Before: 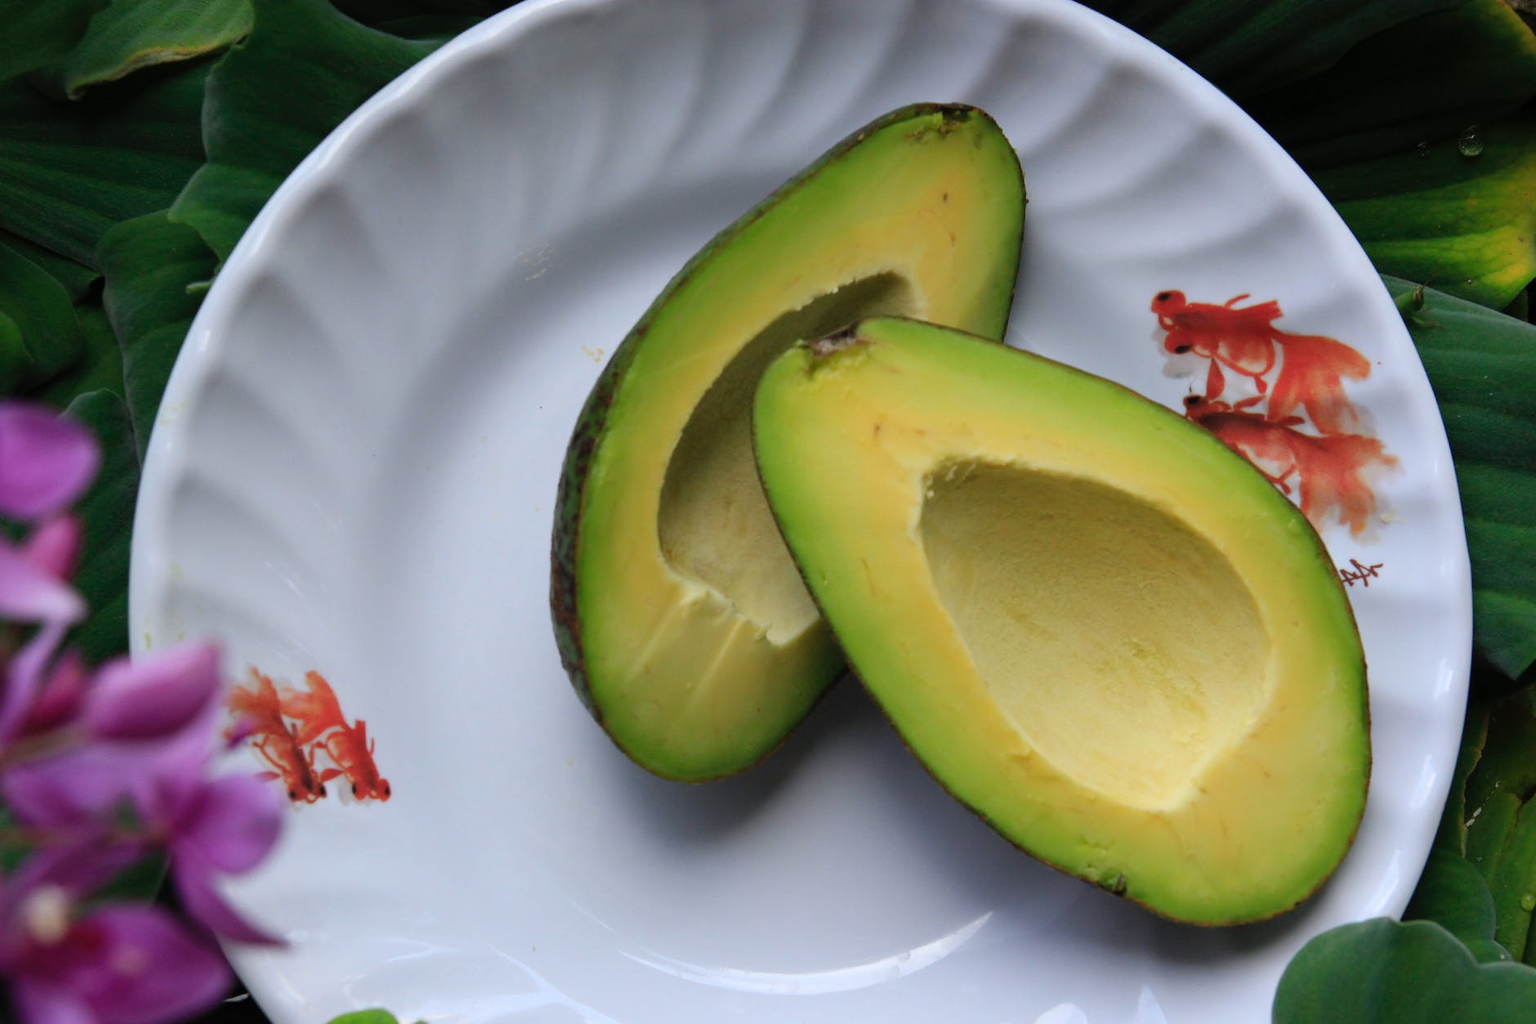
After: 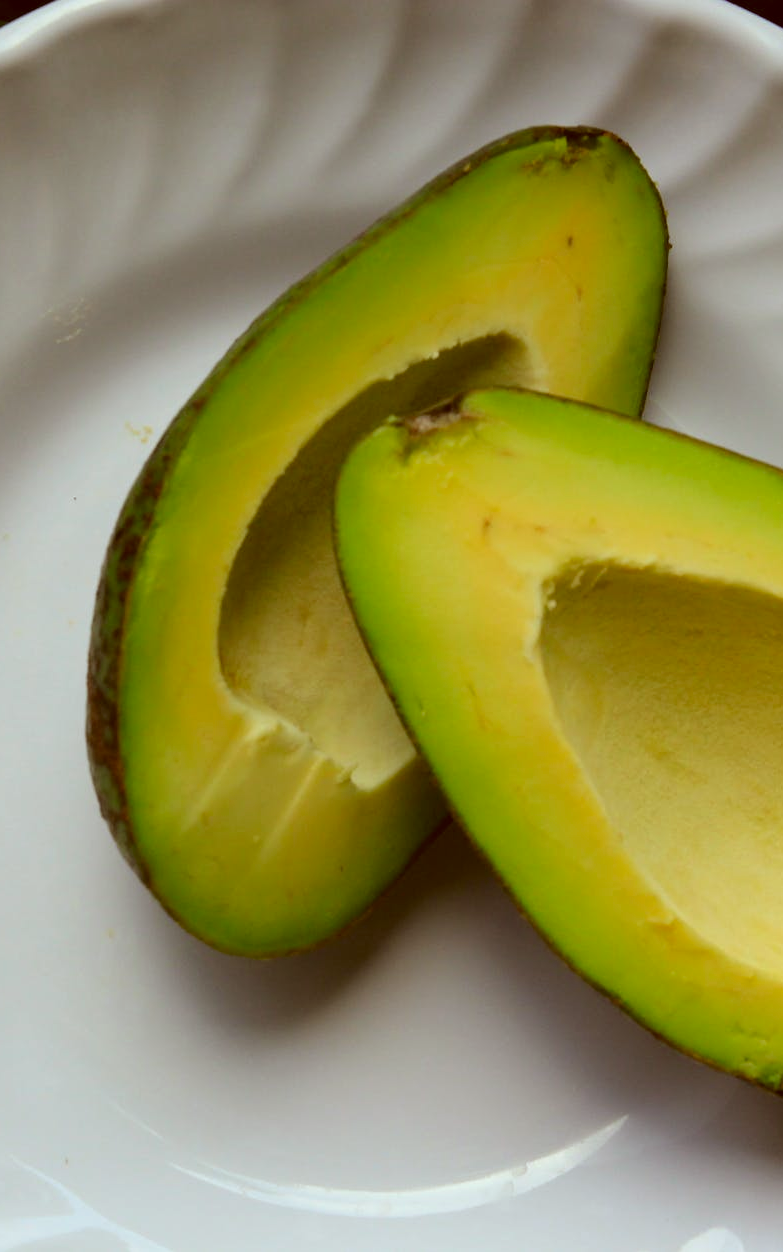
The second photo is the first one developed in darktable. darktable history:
crop: left 31.229%, right 27.105%
rotate and perspective: automatic cropping original format, crop left 0, crop top 0
color correction: highlights a* -5.94, highlights b* 9.48, shadows a* 10.12, shadows b* 23.94
color zones: curves: ch1 [(0.077, 0.436) (0.25, 0.5) (0.75, 0.5)]
